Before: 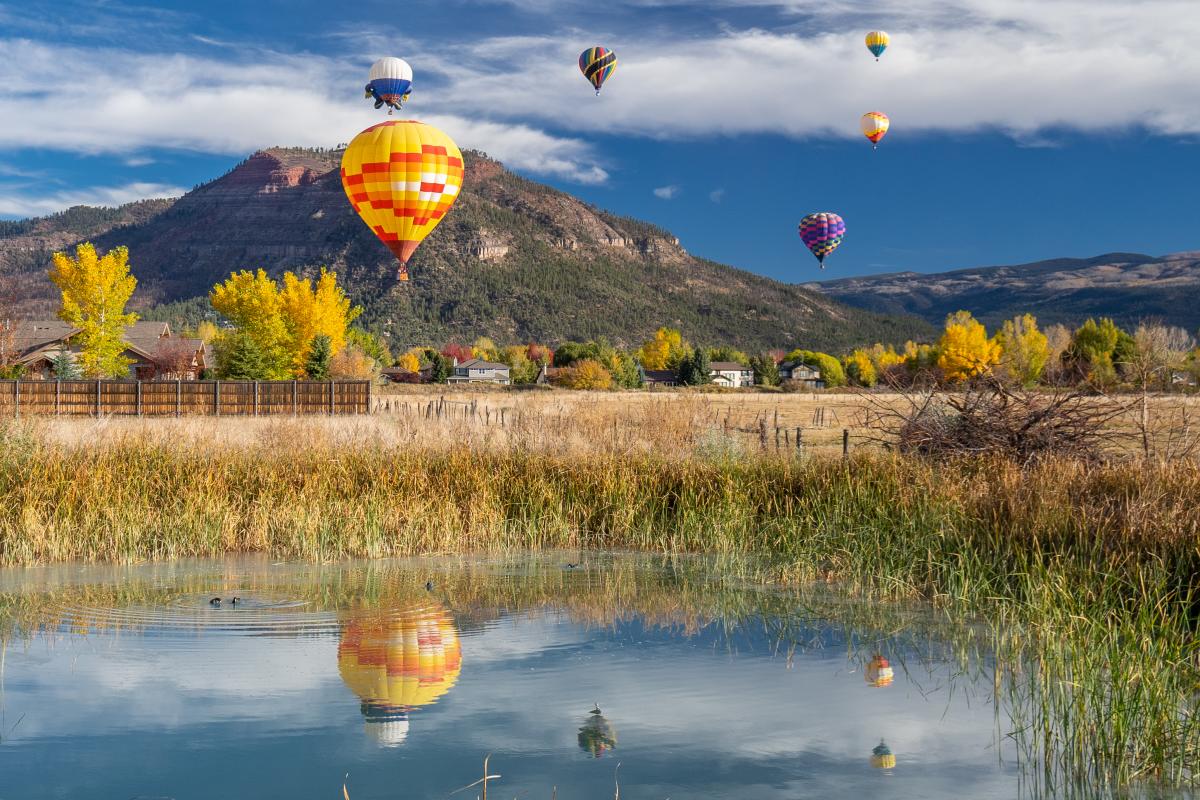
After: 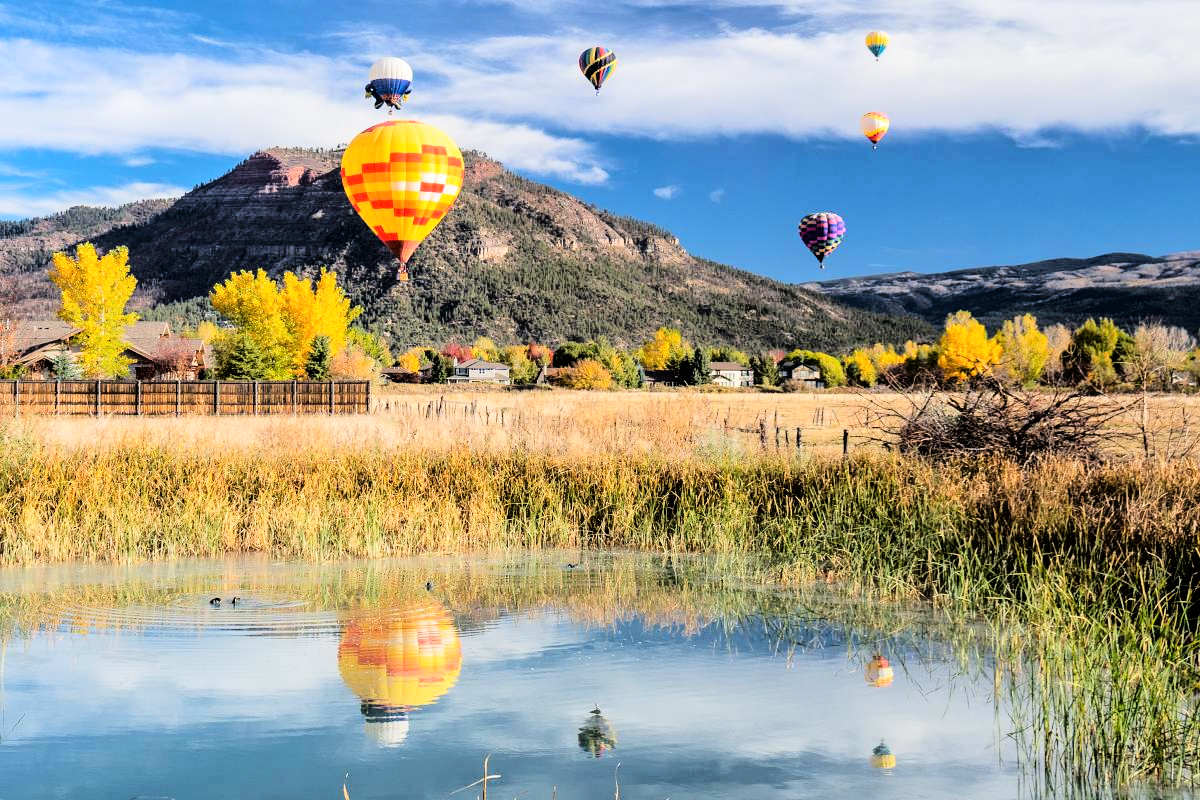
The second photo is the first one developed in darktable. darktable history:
base curve: curves: ch0 [(0, 0) (0.036, 0.01) (0.123, 0.254) (0.258, 0.504) (0.507, 0.748) (1, 1)]
